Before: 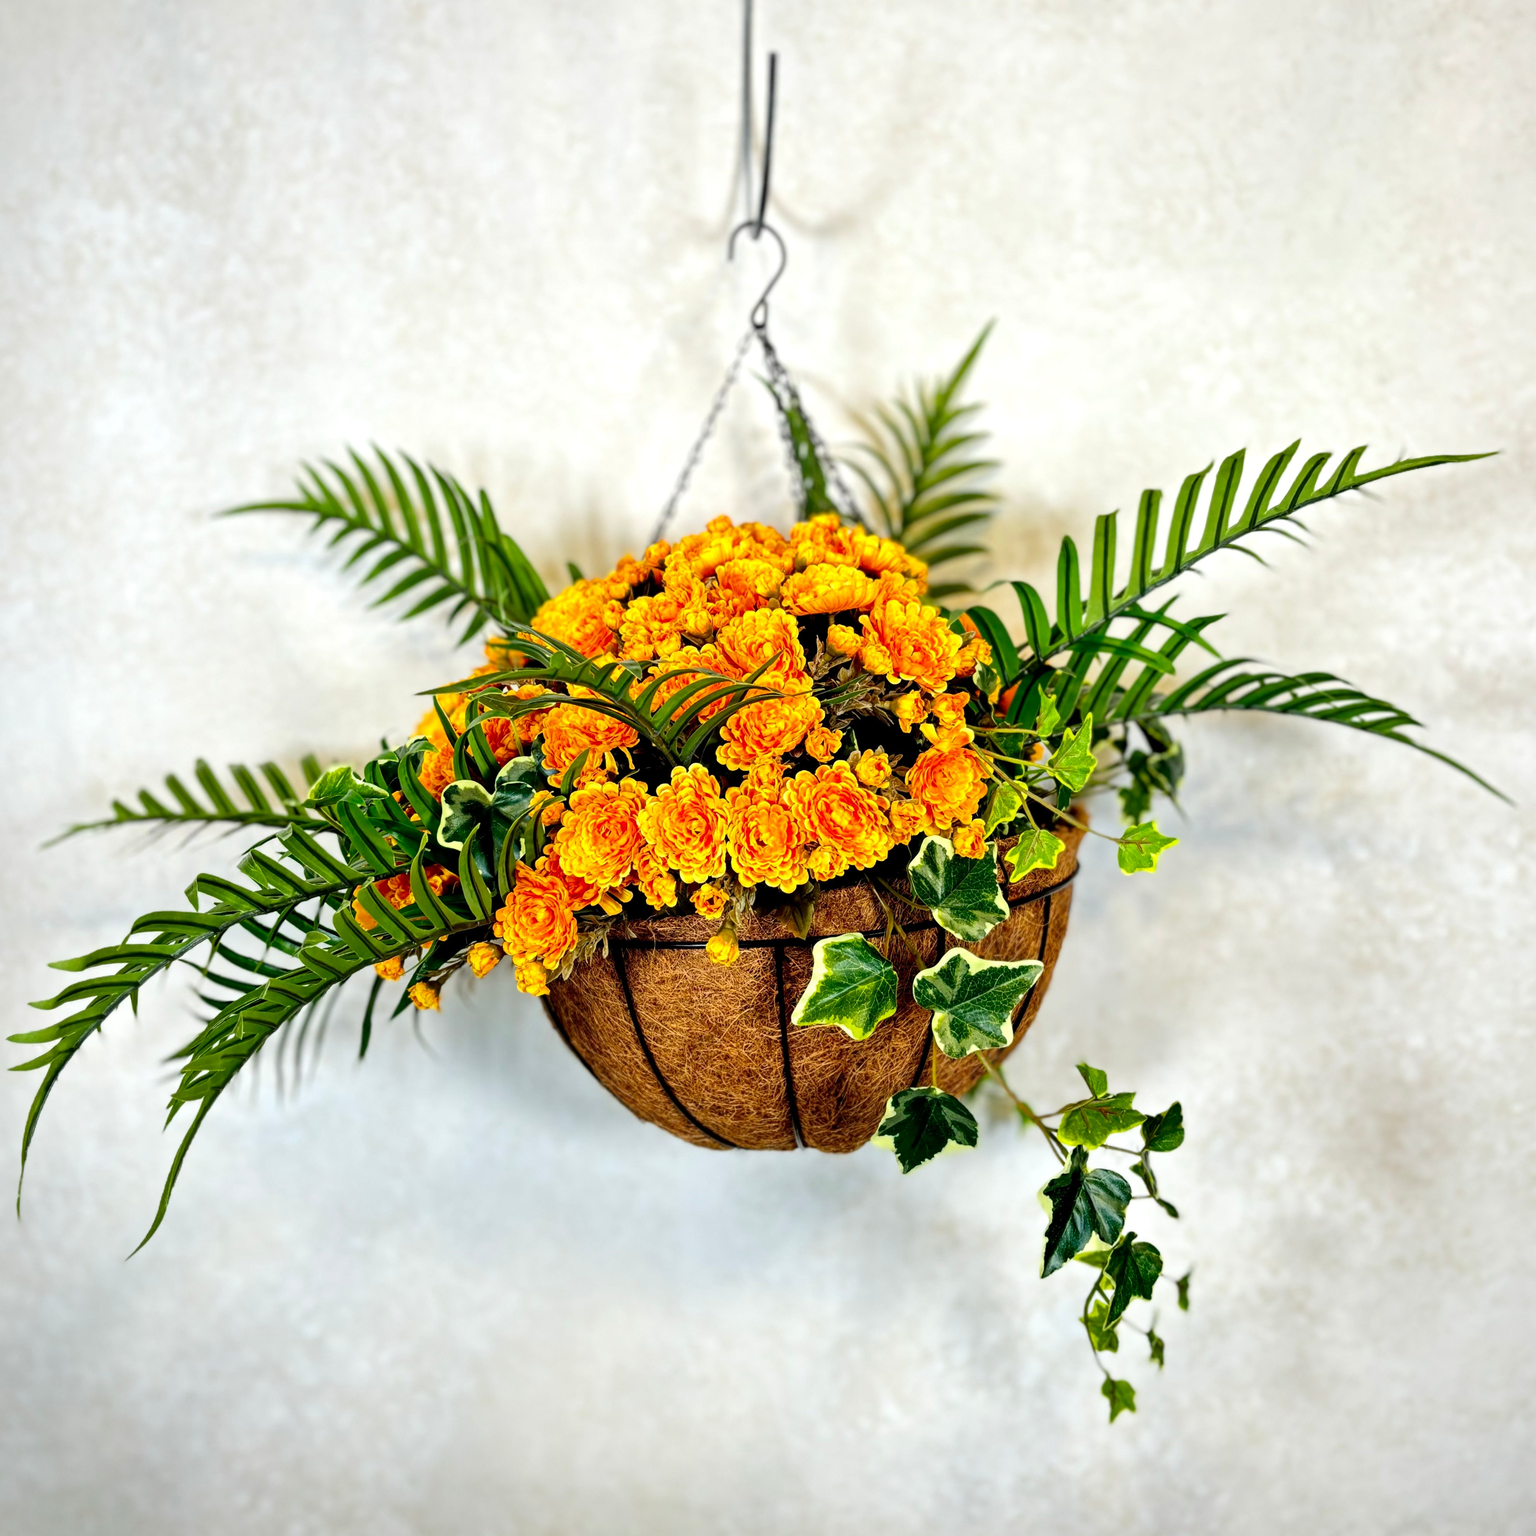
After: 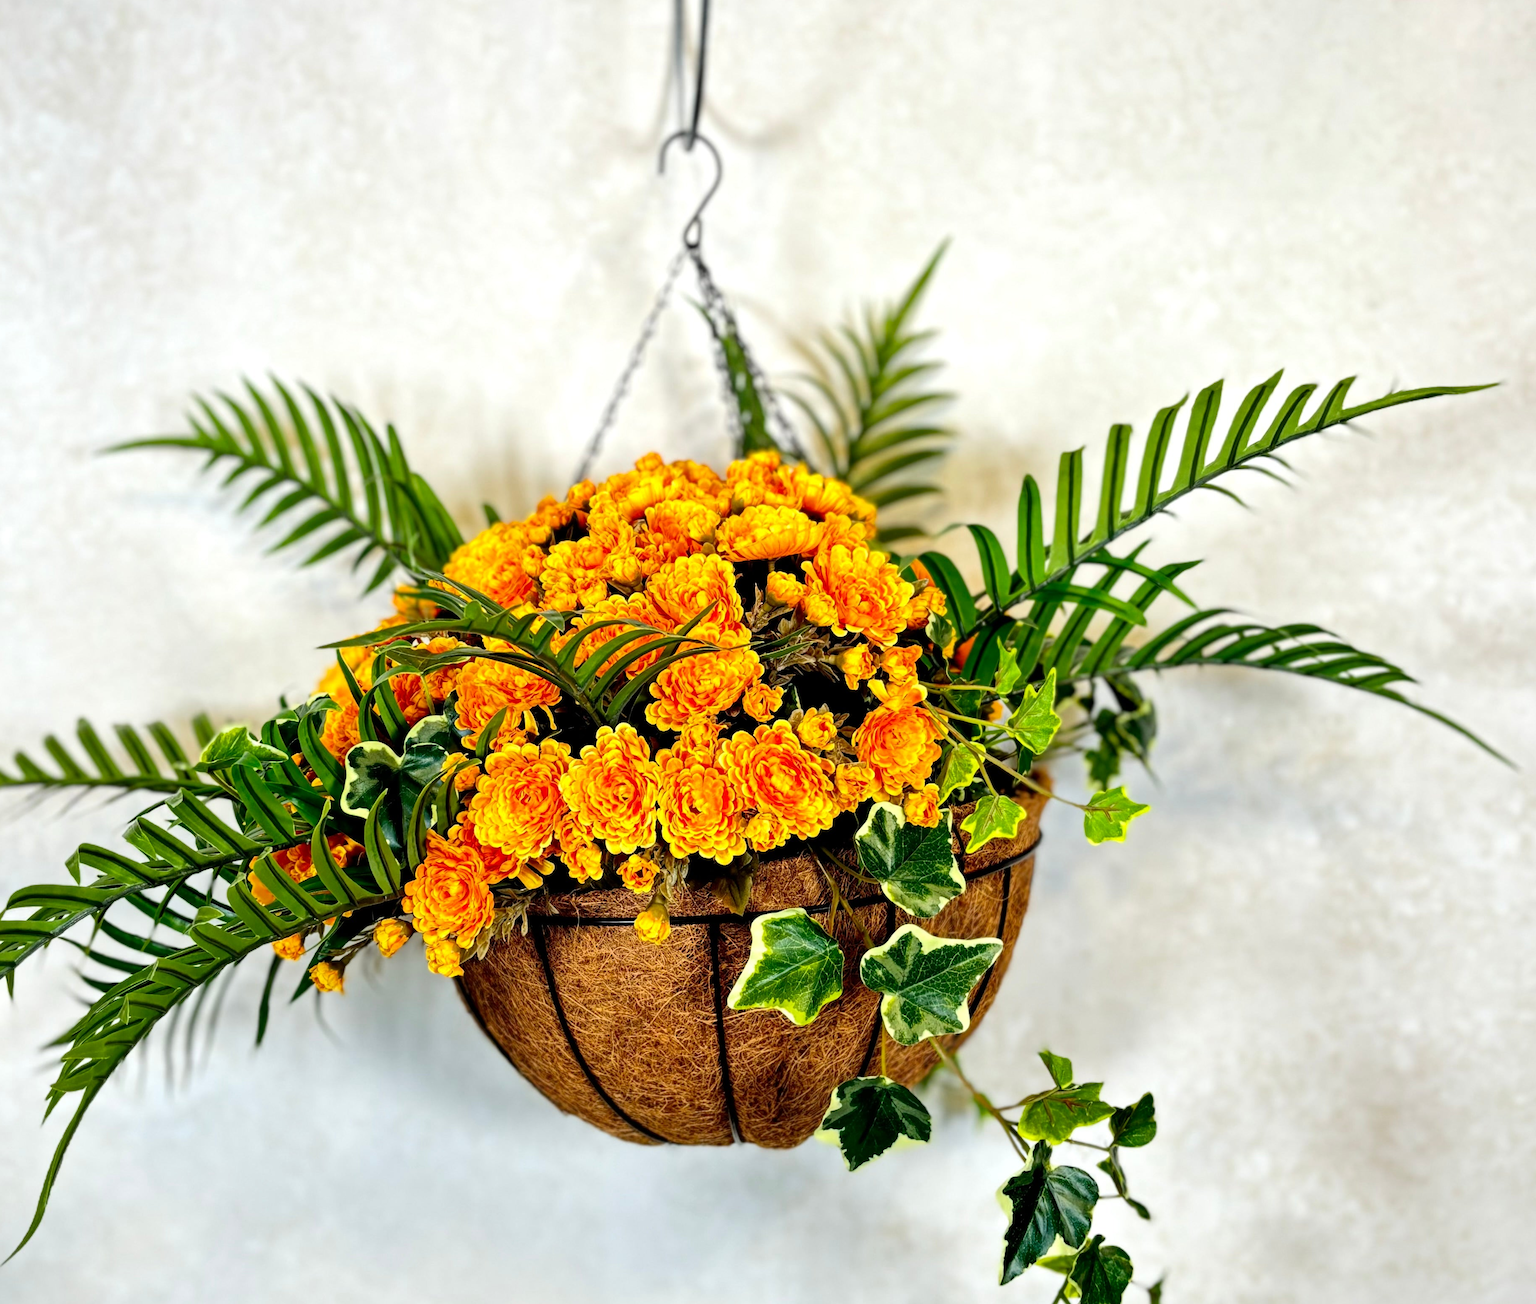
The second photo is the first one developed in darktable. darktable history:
crop: left 8.155%, top 6.611%, bottom 15.385%
white balance: emerald 1
